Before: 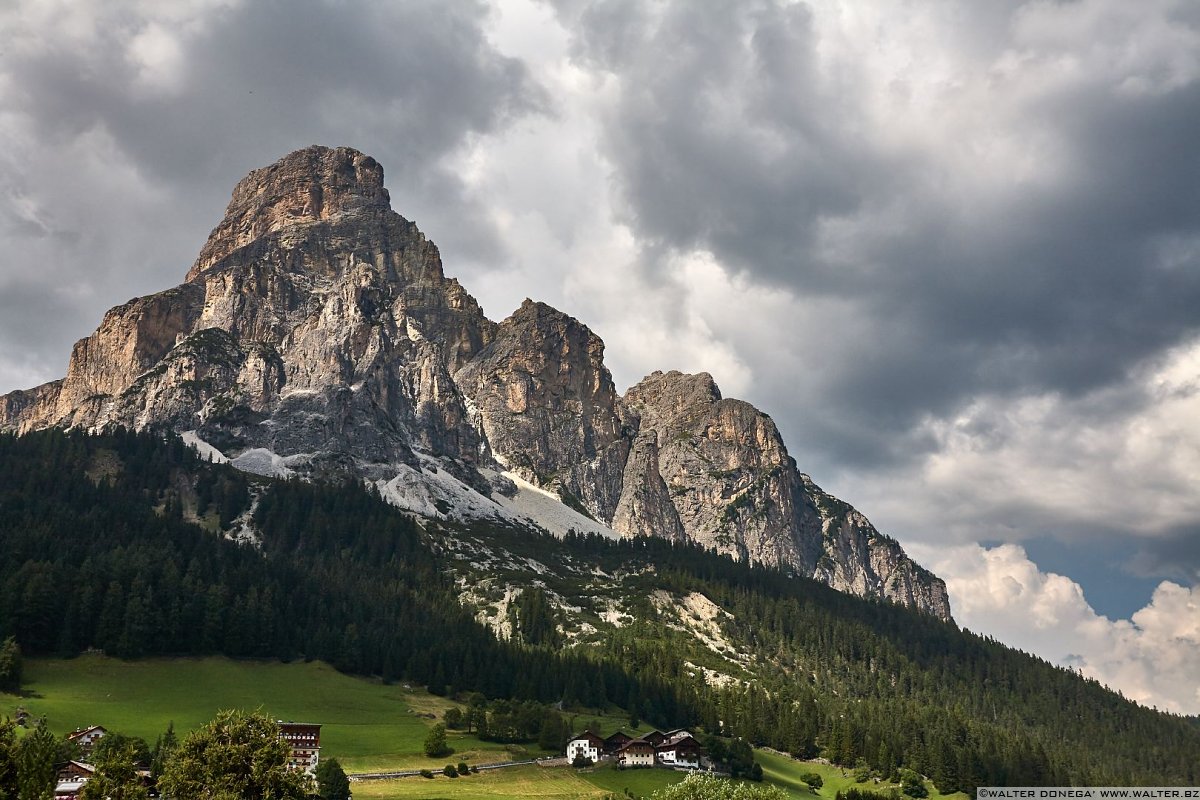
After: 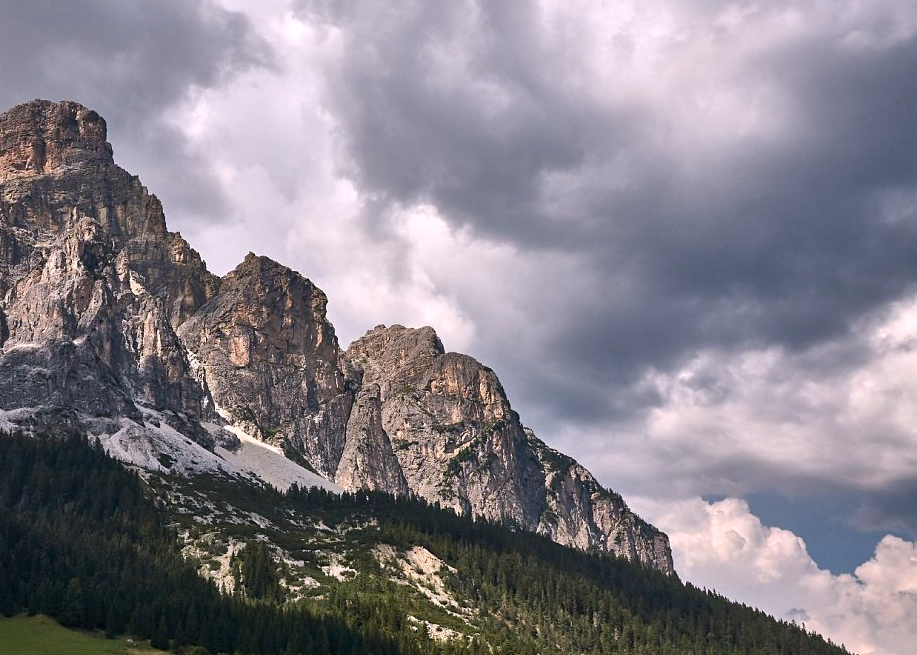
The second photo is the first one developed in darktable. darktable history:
white balance: red 1.05, blue 1.072
local contrast: mode bilateral grid, contrast 20, coarseness 50, detail 120%, midtone range 0.2
crop: left 23.095%, top 5.827%, bottom 11.854%
